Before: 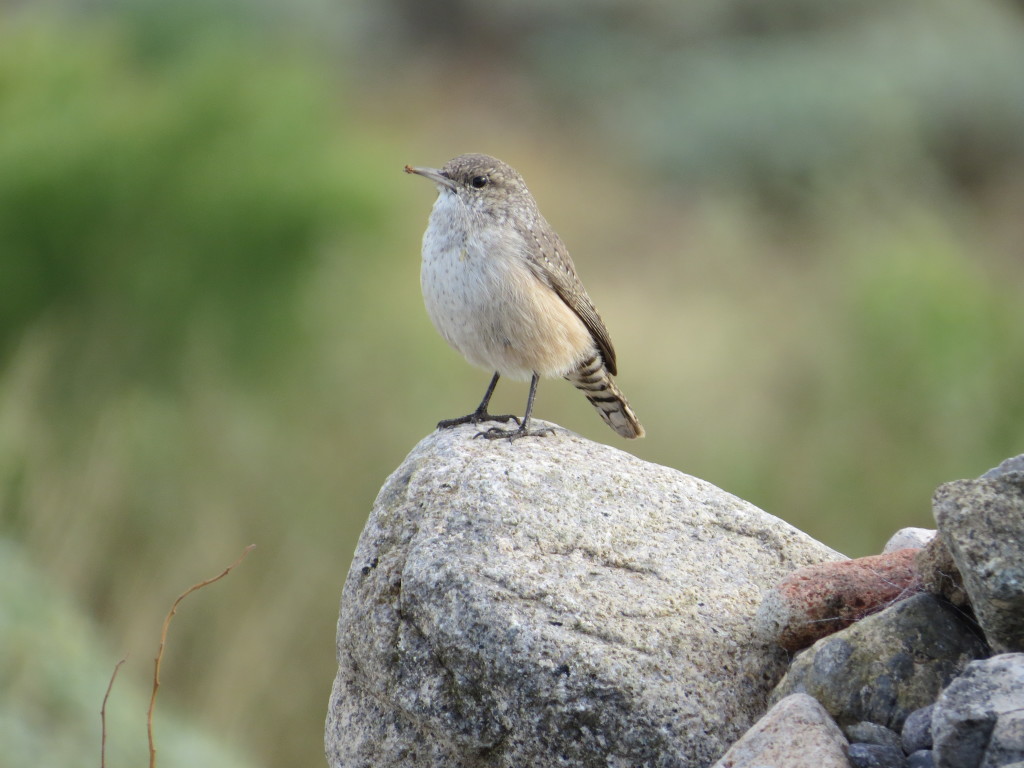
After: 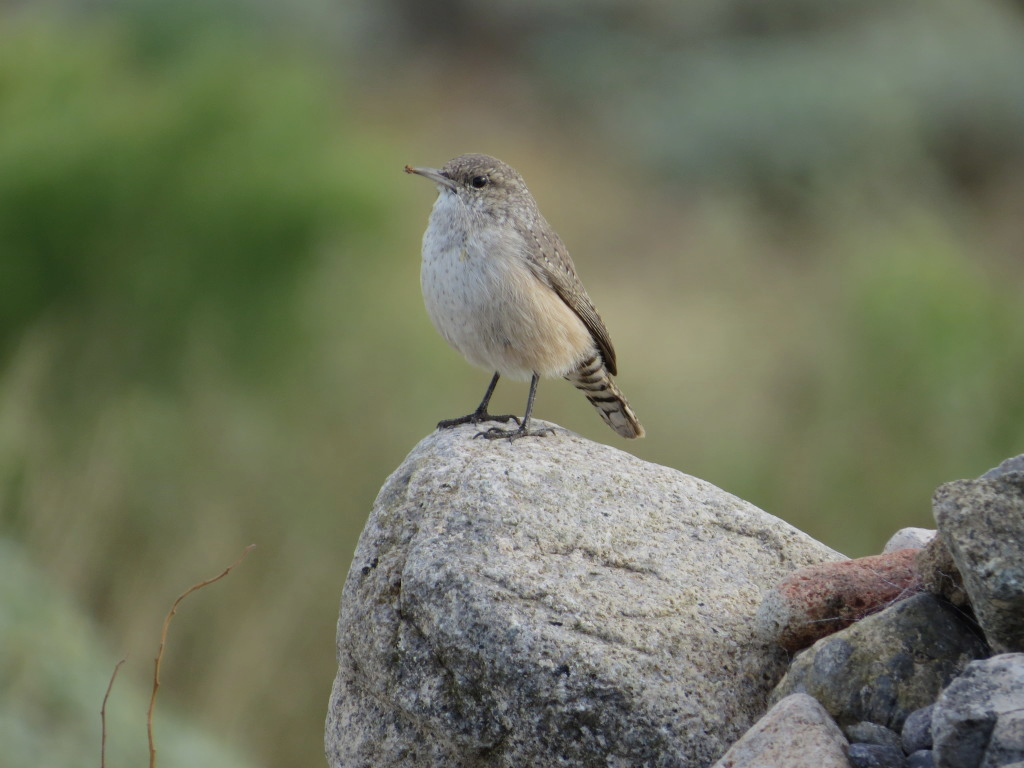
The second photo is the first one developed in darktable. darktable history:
exposure: exposure -0.492 EV, compensate exposure bias true, compensate highlight preservation false
